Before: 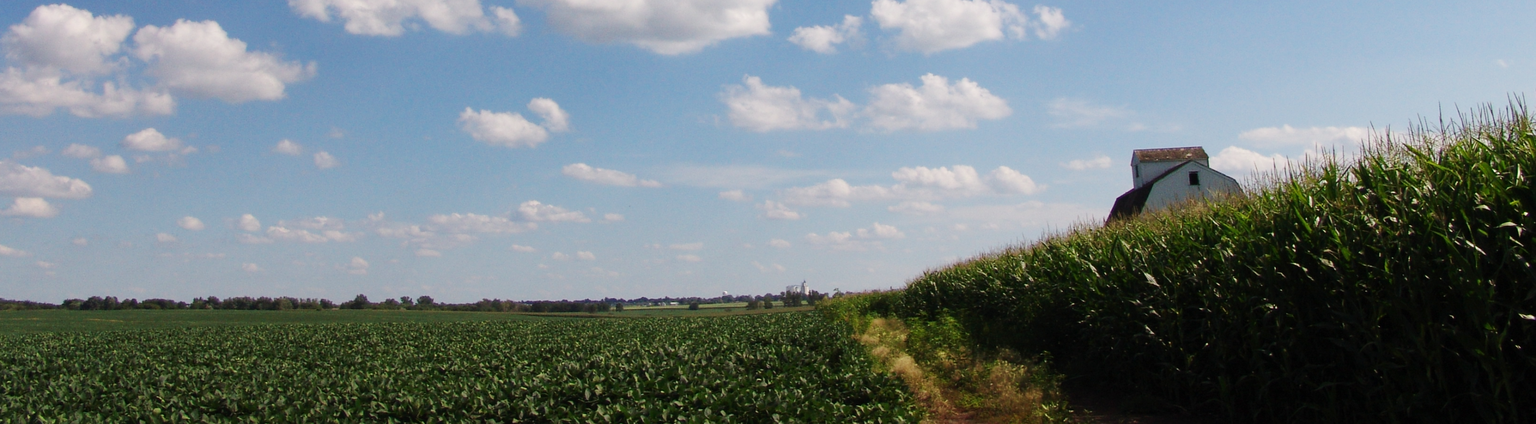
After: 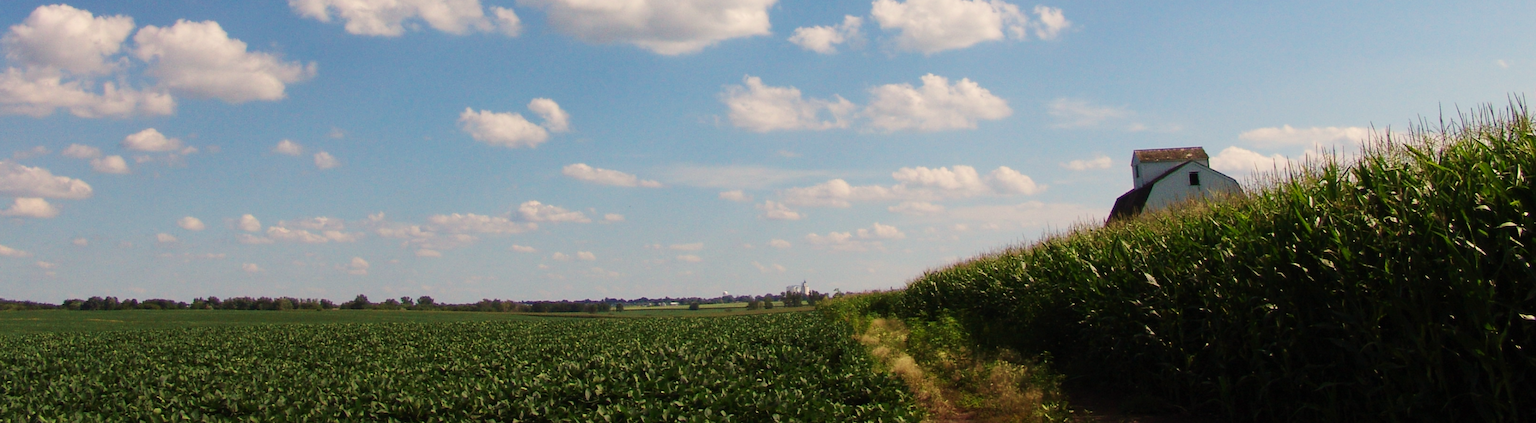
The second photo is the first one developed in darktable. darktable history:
velvia: strength 24.88%
color calibration: x 0.336, y 0.349, temperature 5459.09 K
